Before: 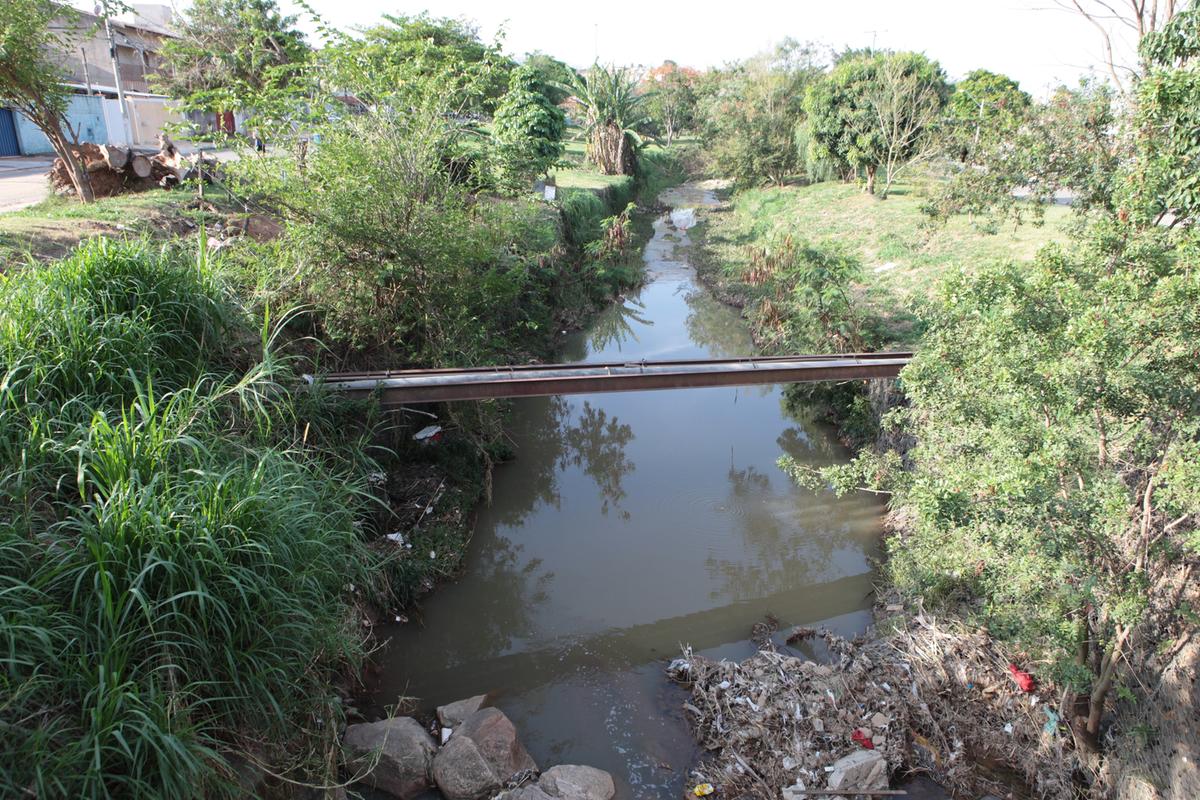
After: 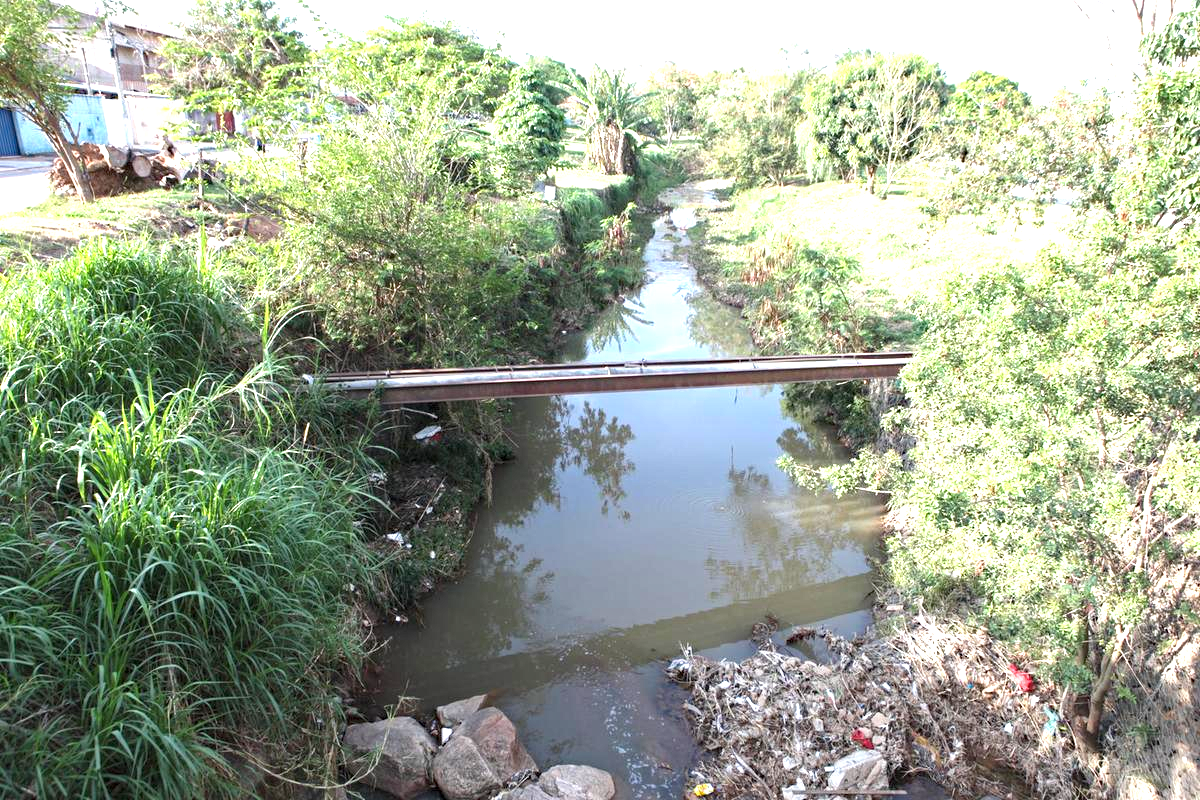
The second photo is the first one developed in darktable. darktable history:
haze removal: compatibility mode true, adaptive false
exposure: black level correction 0, exposure 1.2 EV, compensate exposure bias true, compensate highlight preservation false
local contrast: highlights 100%, shadows 100%, detail 120%, midtone range 0.2
